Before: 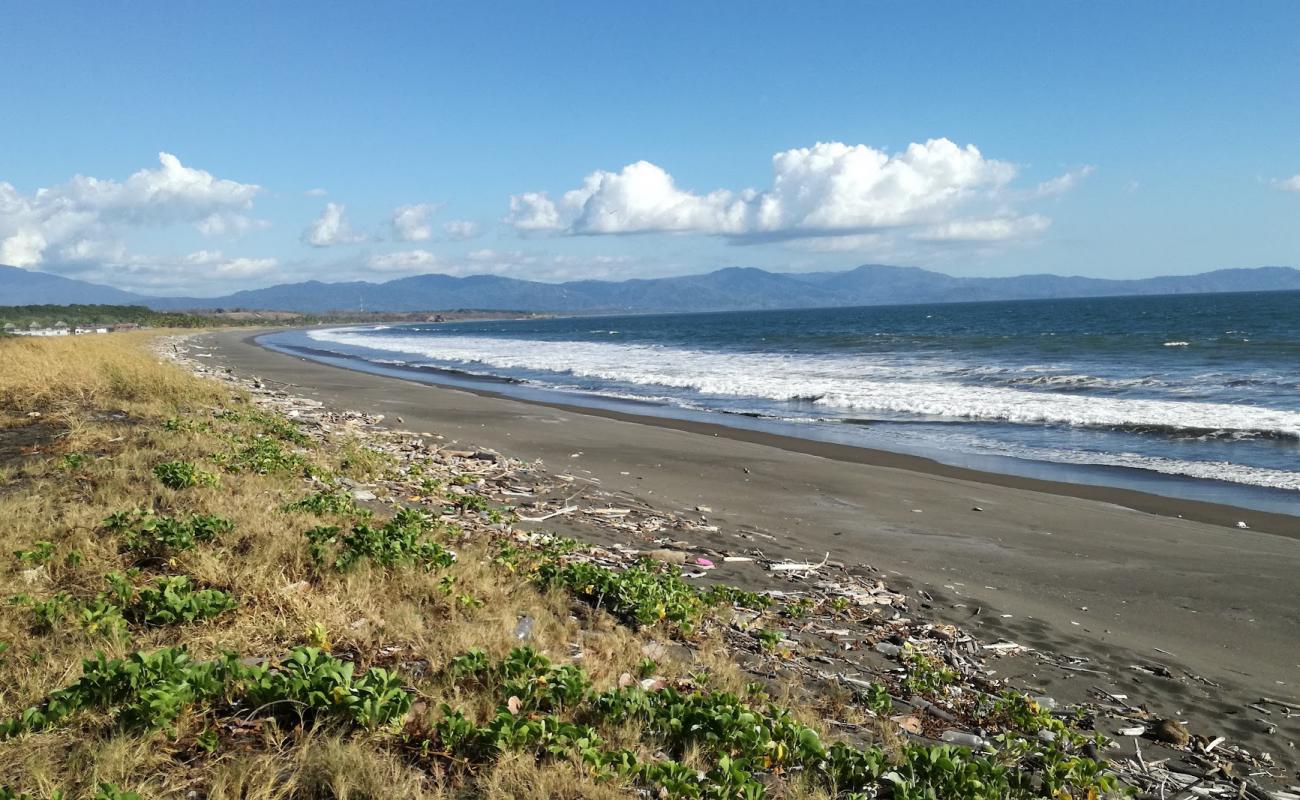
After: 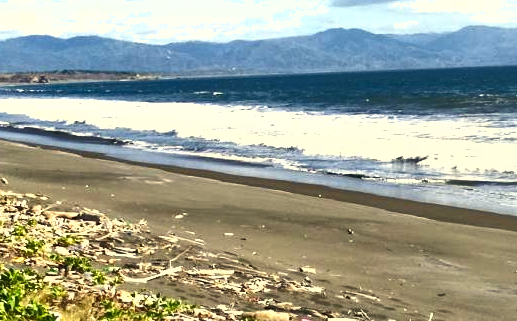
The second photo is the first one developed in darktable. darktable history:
shadows and highlights: radius 263.79, soften with gaussian
exposure: exposure 1.057 EV, compensate highlight preservation false
crop: left 30.475%, top 29.988%, right 29.697%, bottom 29.821%
color correction: highlights a* 1.45, highlights b* 17.45
